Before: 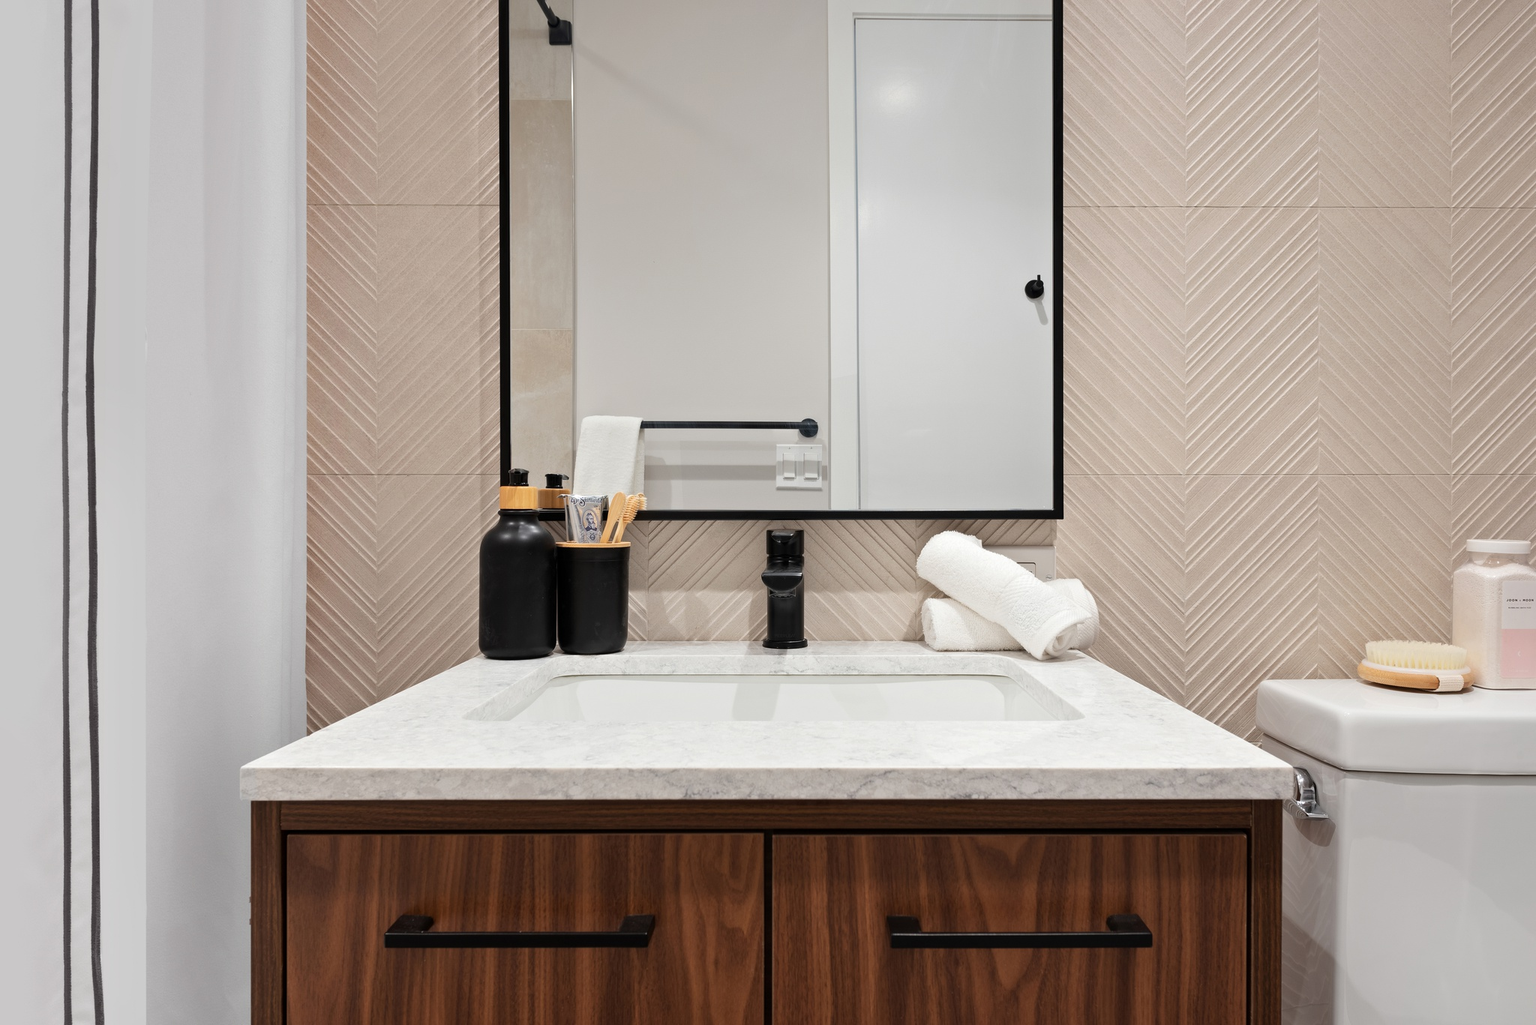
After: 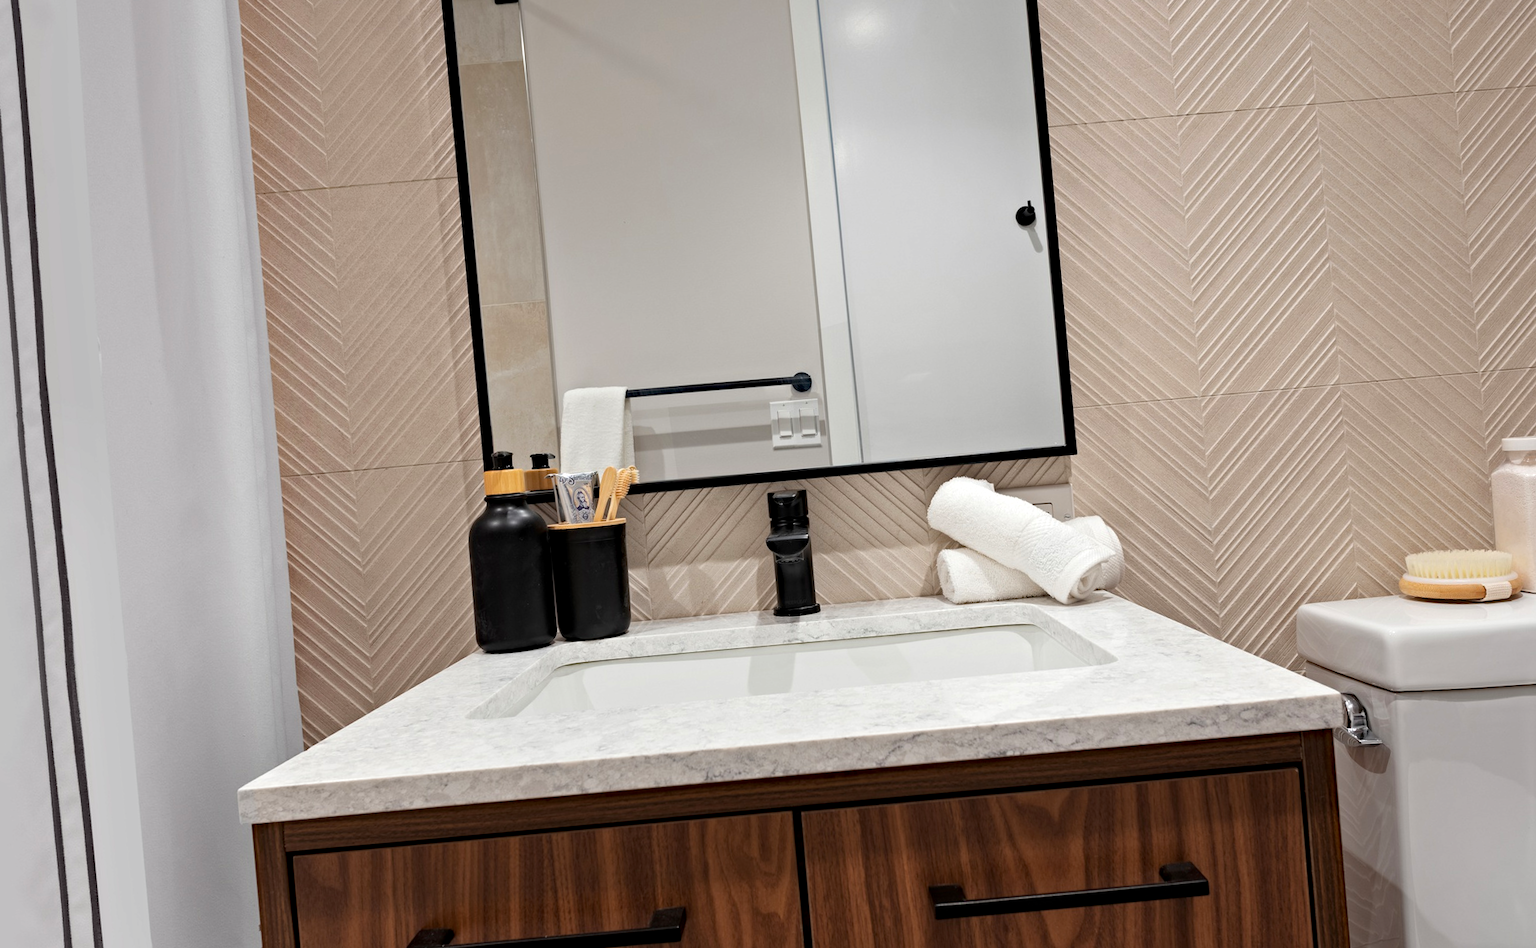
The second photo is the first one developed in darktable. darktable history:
local contrast: highlights 100%, shadows 100%, detail 120%, midtone range 0.2
rotate and perspective: rotation -5°, crop left 0.05, crop right 0.952, crop top 0.11, crop bottom 0.89
haze removal: strength 0.29, distance 0.25, compatibility mode true, adaptive false
